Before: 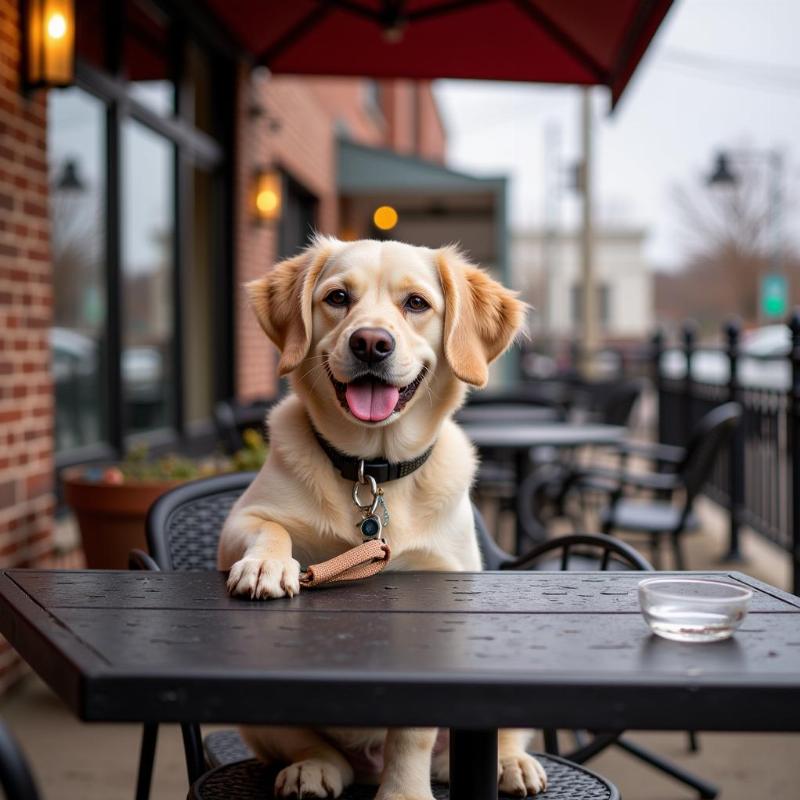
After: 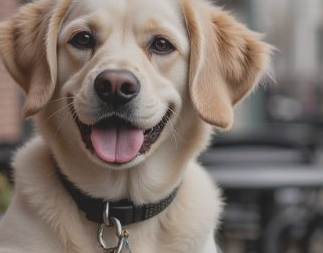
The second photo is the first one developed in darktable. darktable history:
crop: left 31.892%, top 32.255%, right 27.629%, bottom 36.025%
contrast brightness saturation: contrast -0.256, saturation -0.443
local contrast: mode bilateral grid, contrast 19, coarseness 51, detail 120%, midtone range 0.2
exposure: exposure -0.169 EV, compensate exposure bias true, compensate highlight preservation false
